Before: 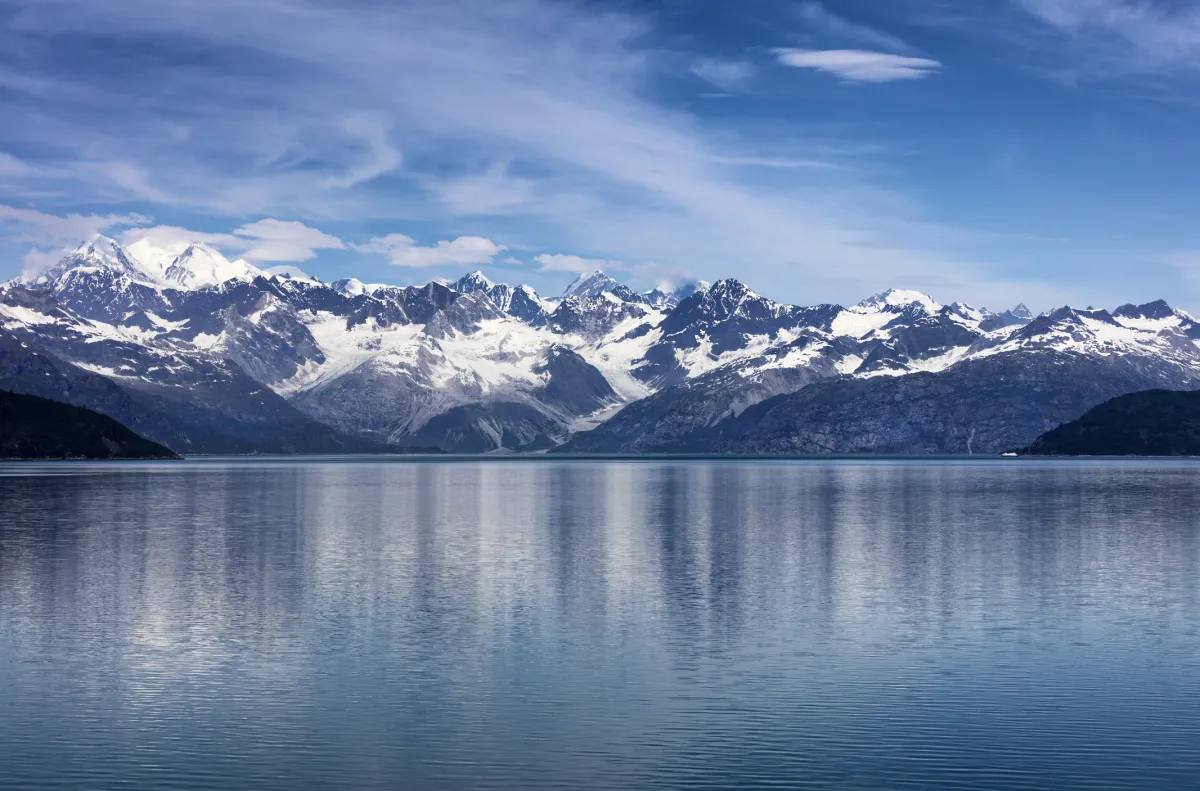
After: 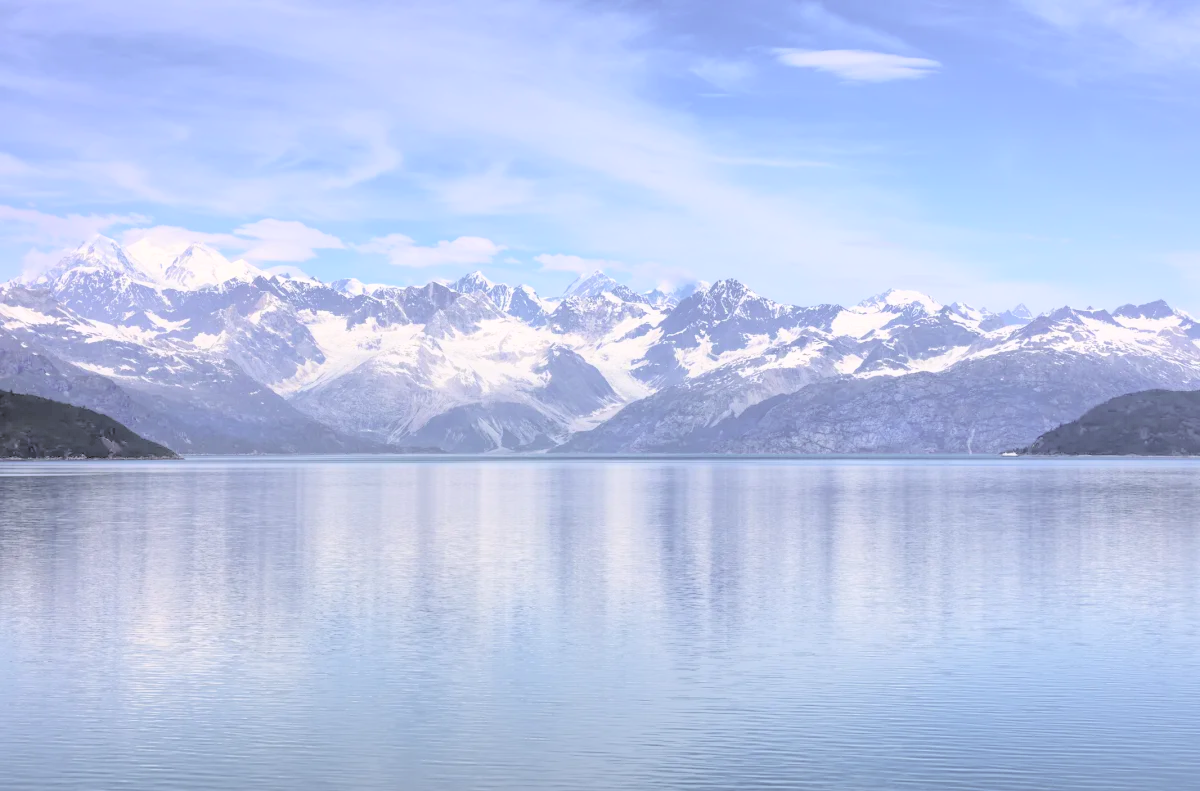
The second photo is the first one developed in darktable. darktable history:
color correction: highlights a* 3.03, highlights b* -1.19, shadows a* -0.076, shadows b* 2.08, saturation 0.977
contrast brightness saturation: brightness 0.989
